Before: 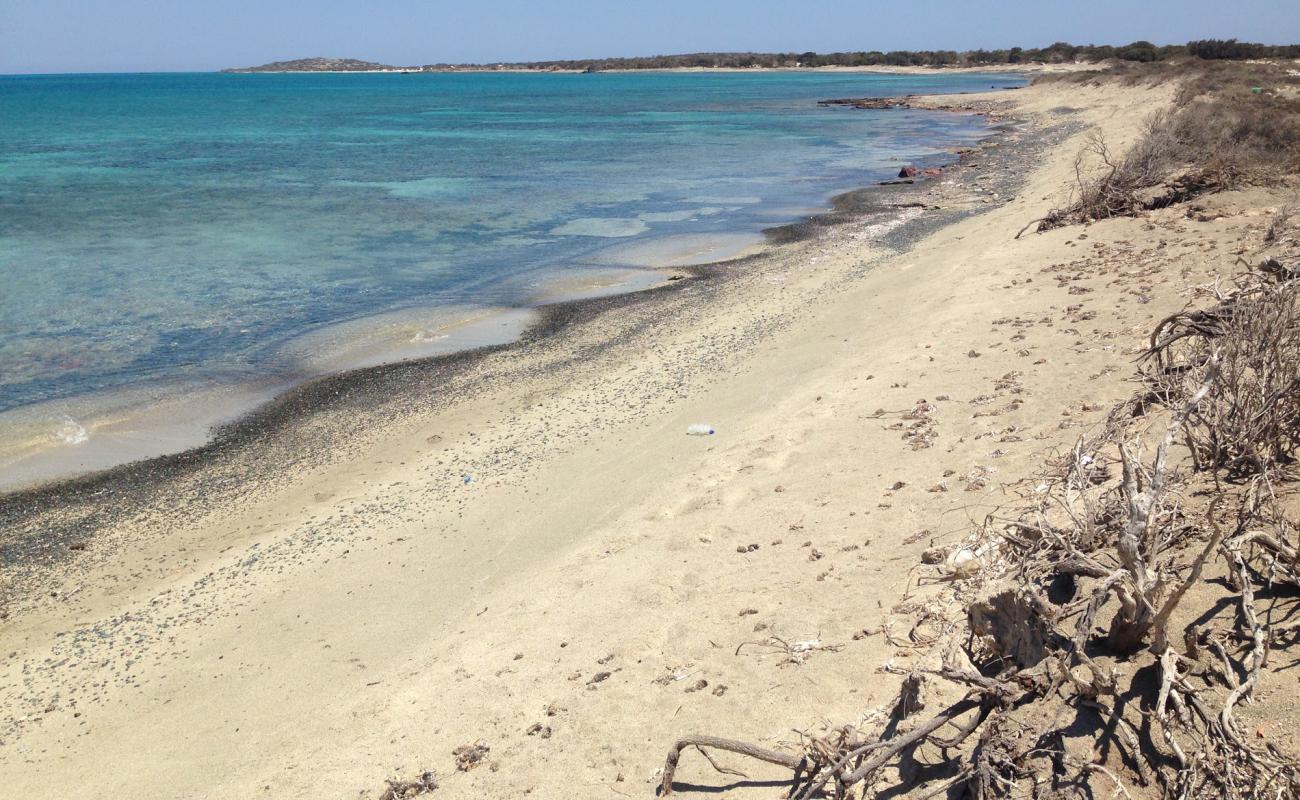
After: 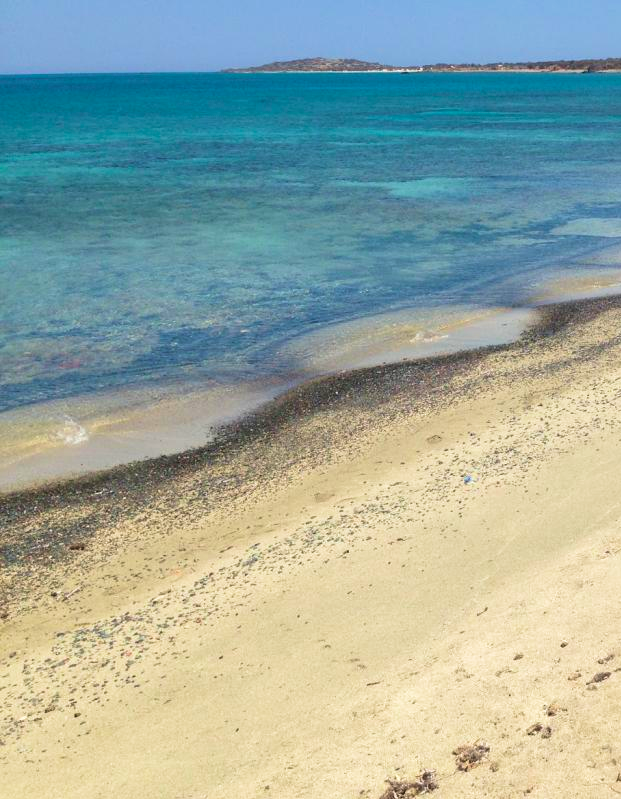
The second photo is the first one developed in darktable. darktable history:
crop and rotate: left 0.007%, top 0%, right 52.175%
velvia: strength 49.68%
